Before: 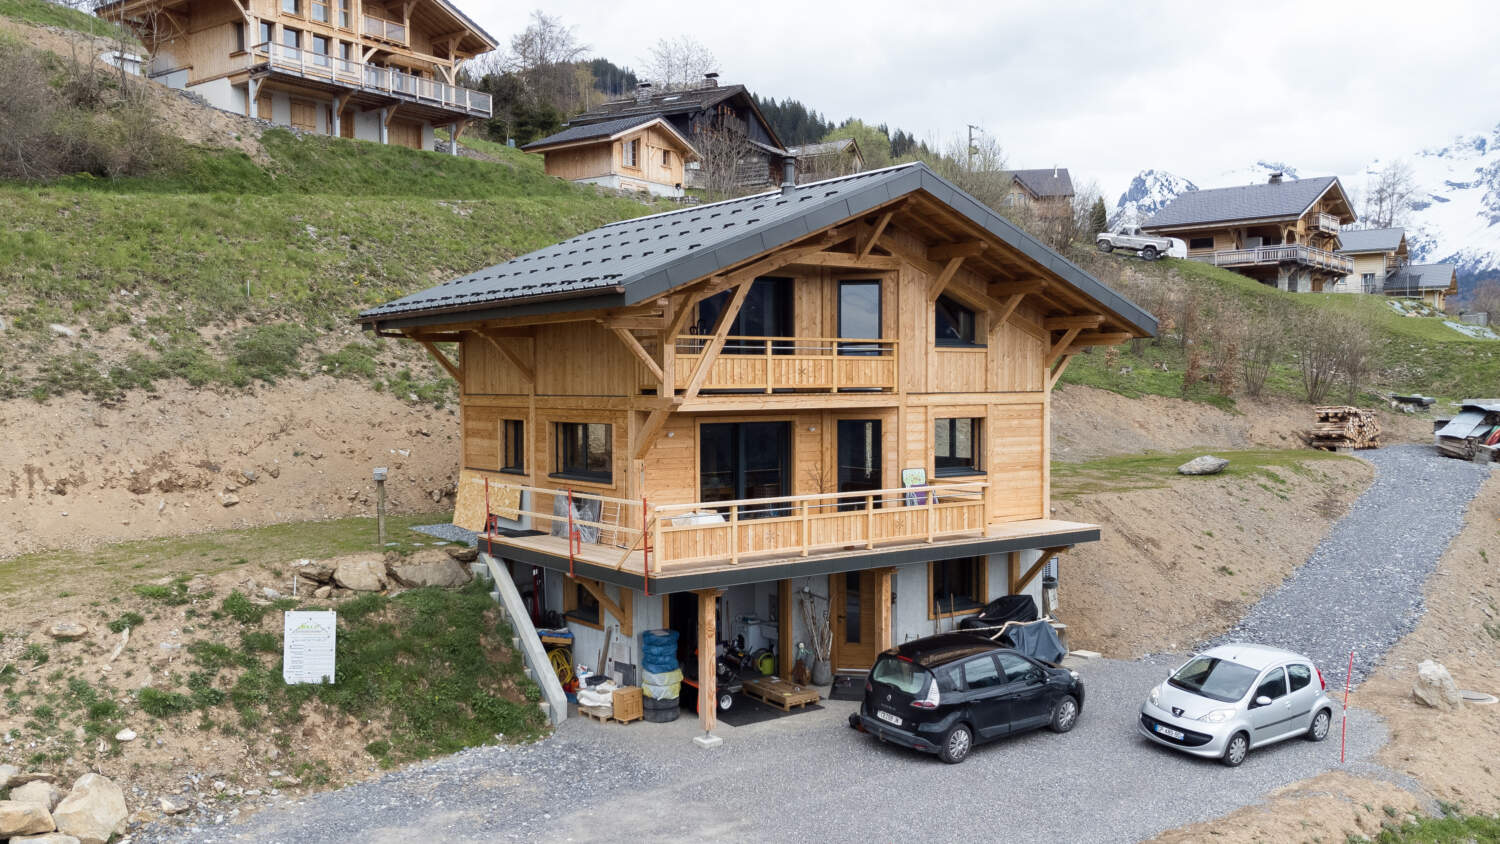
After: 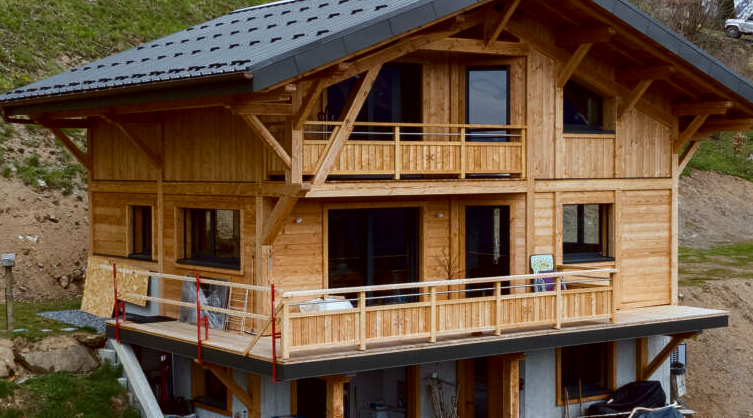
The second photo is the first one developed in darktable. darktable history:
crop: left 24.821%, top 25.37%, right 24.946%, bottom 25.046%
exposure: black level correction 0.002, exposure -0.103 EV, compensate highlight preservation false
color correction: highlights a* -3.68, highlights b* -6.78, shadows a* 3.21, shadows b* 5.17
levels: mode automatic, levels [0.093, 0.434, 0.988]
contrast brightness saturation: brightness -0.25, saturation 0.199
